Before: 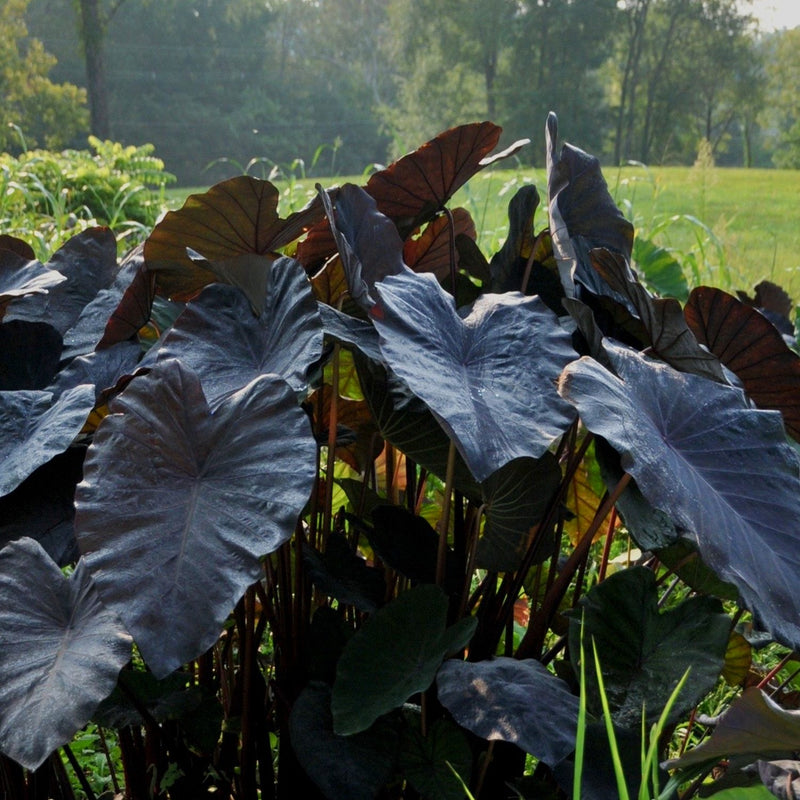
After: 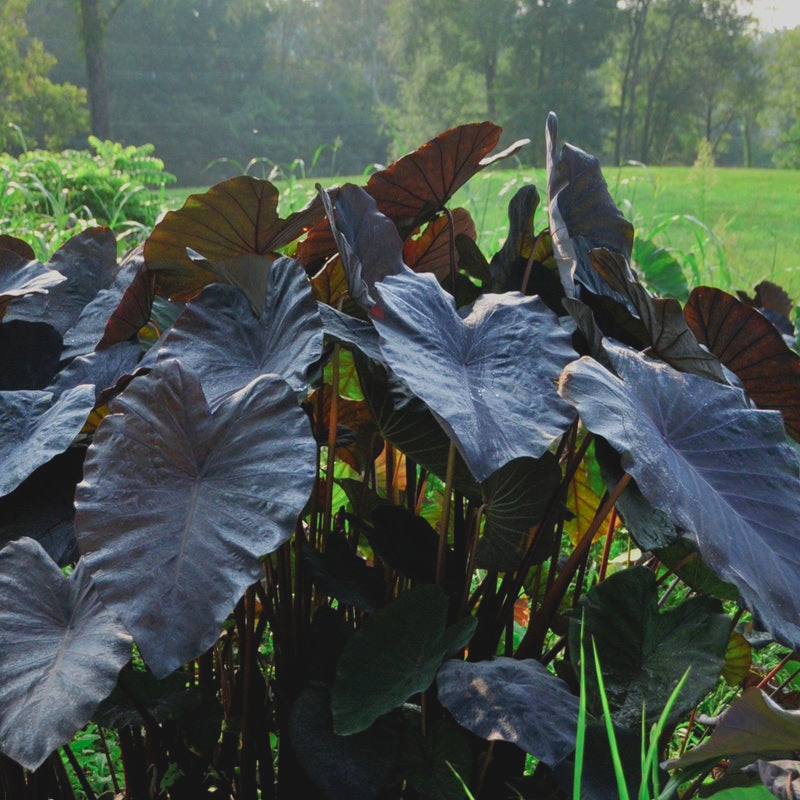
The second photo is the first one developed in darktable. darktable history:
contrast brightness saturation: contrast -0.1, brightness 0.05, saturation 0.08
color zones: curves: ch2 [(0, 0.5) (0.143, 0.517) (0.286, 0.571) (0.429, 0.522) (0.571, 0.5) (0.714, 0.5) (0.857, 0.5) (1, 0.5)]
